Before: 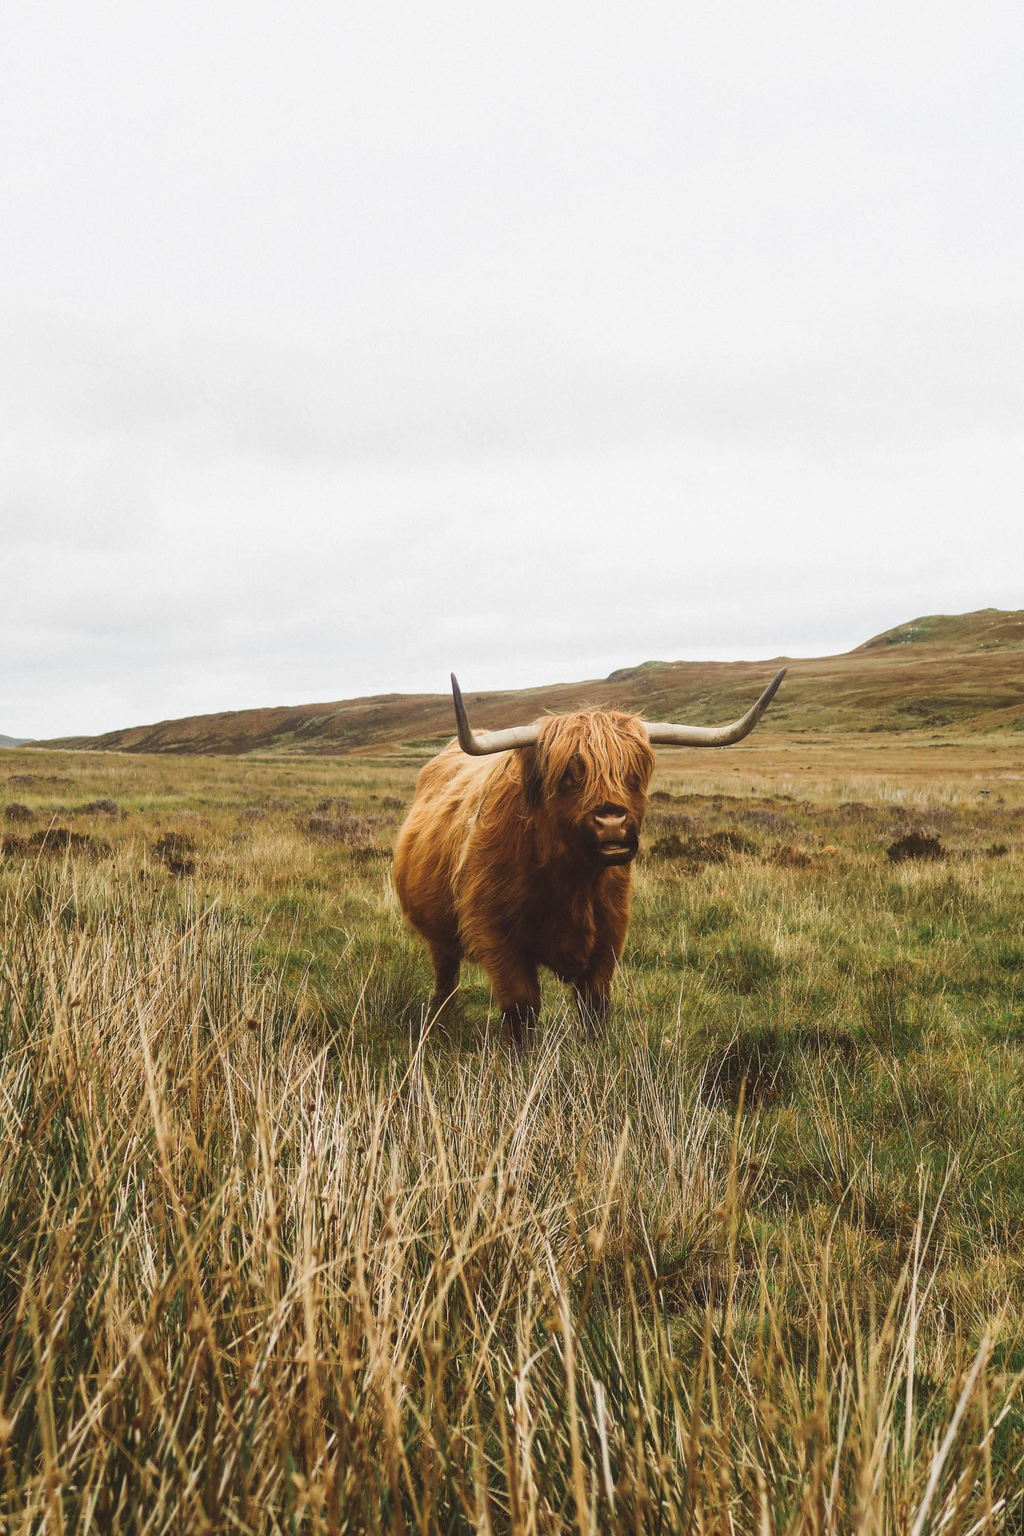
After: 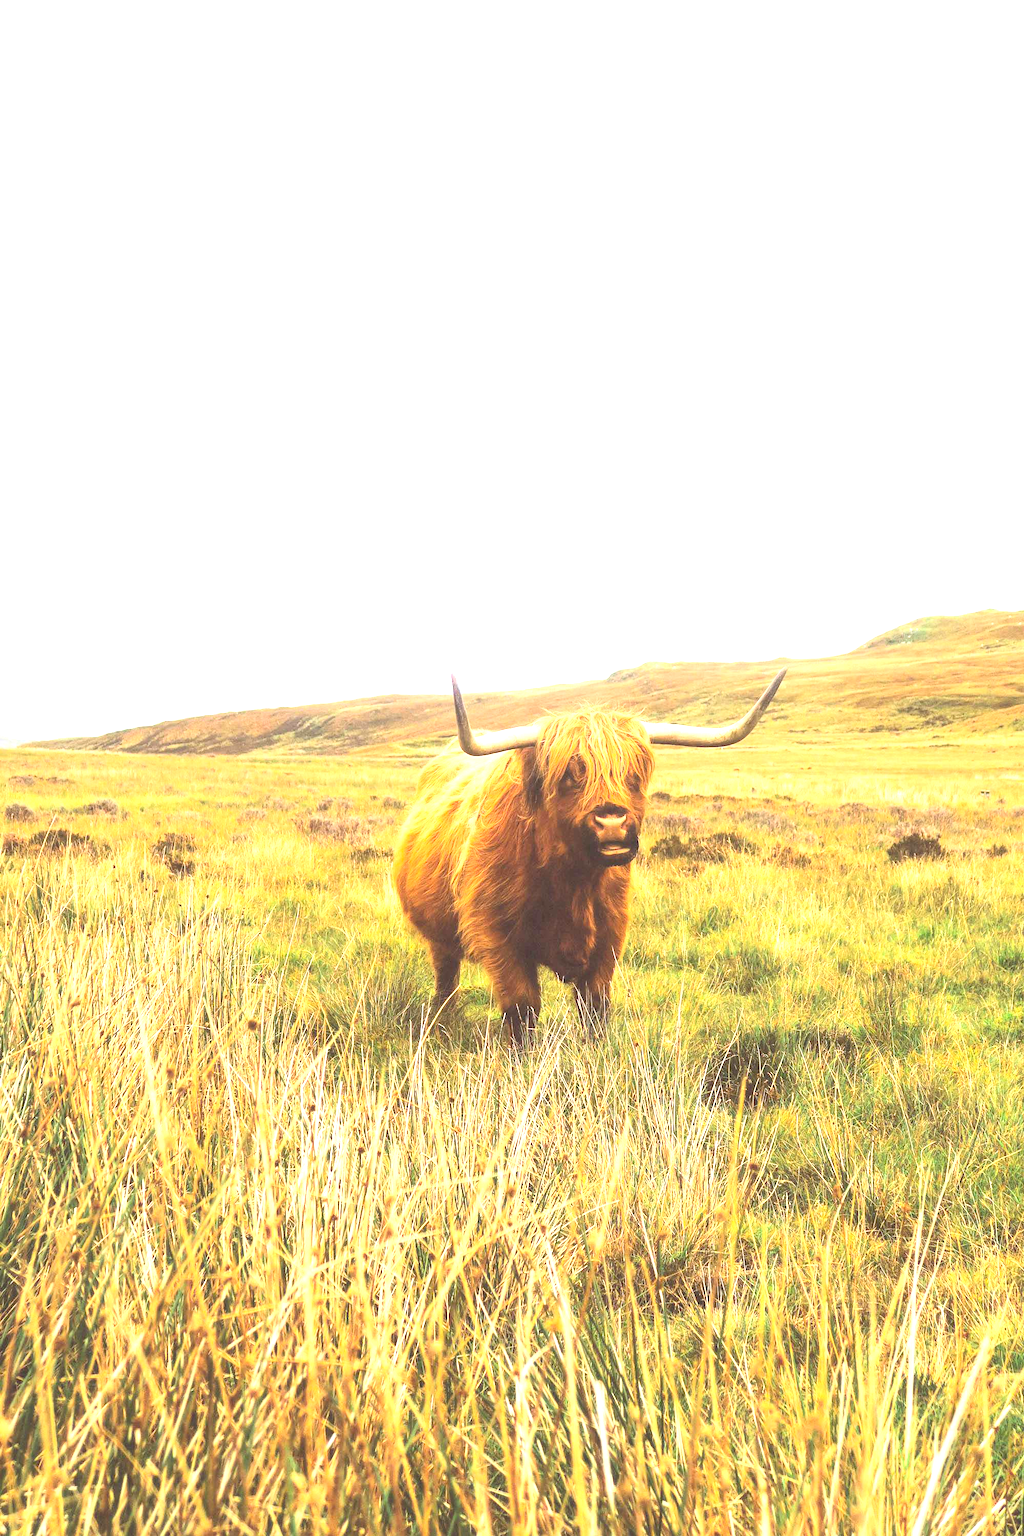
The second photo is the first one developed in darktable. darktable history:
contrast brightness saturation: contrast 0.198, brightness 0.161, saturation 0.226
exposure: black level correction 0, exposure 1.738 EV, compensate exposure bias true, compensate highlight preservation false
